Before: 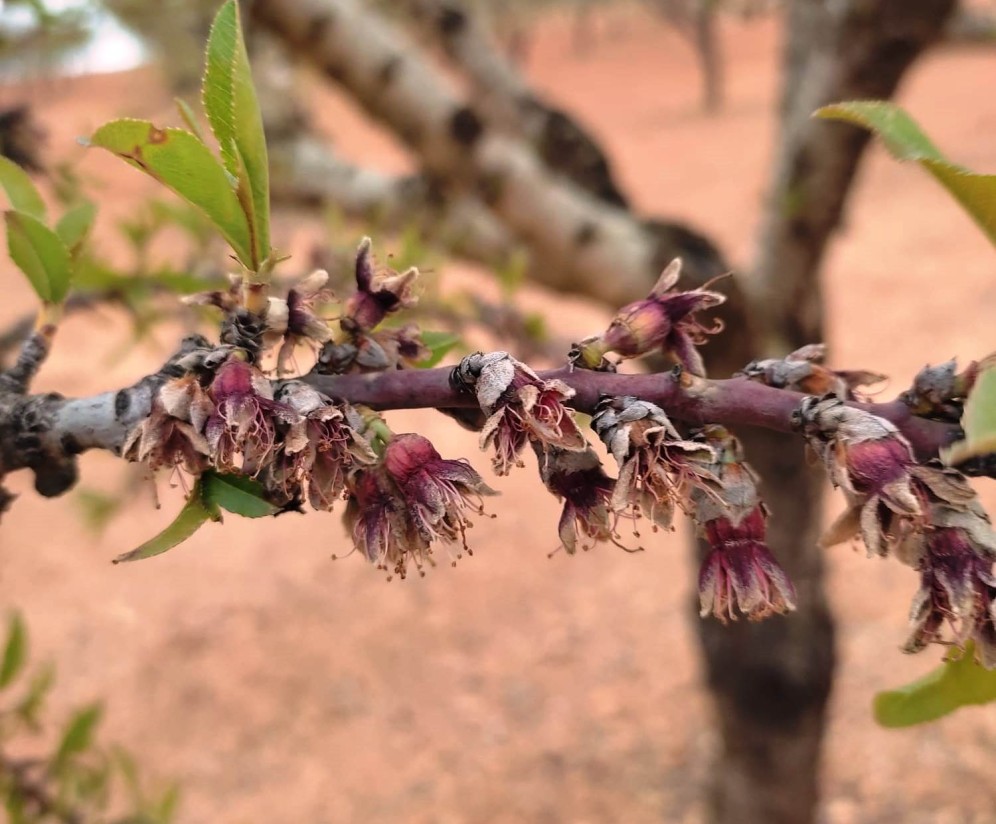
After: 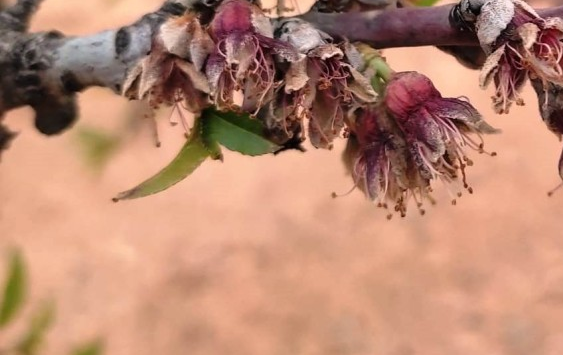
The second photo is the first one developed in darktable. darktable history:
crop: top 44.024%, right 43.434%, bottom 12.795%
